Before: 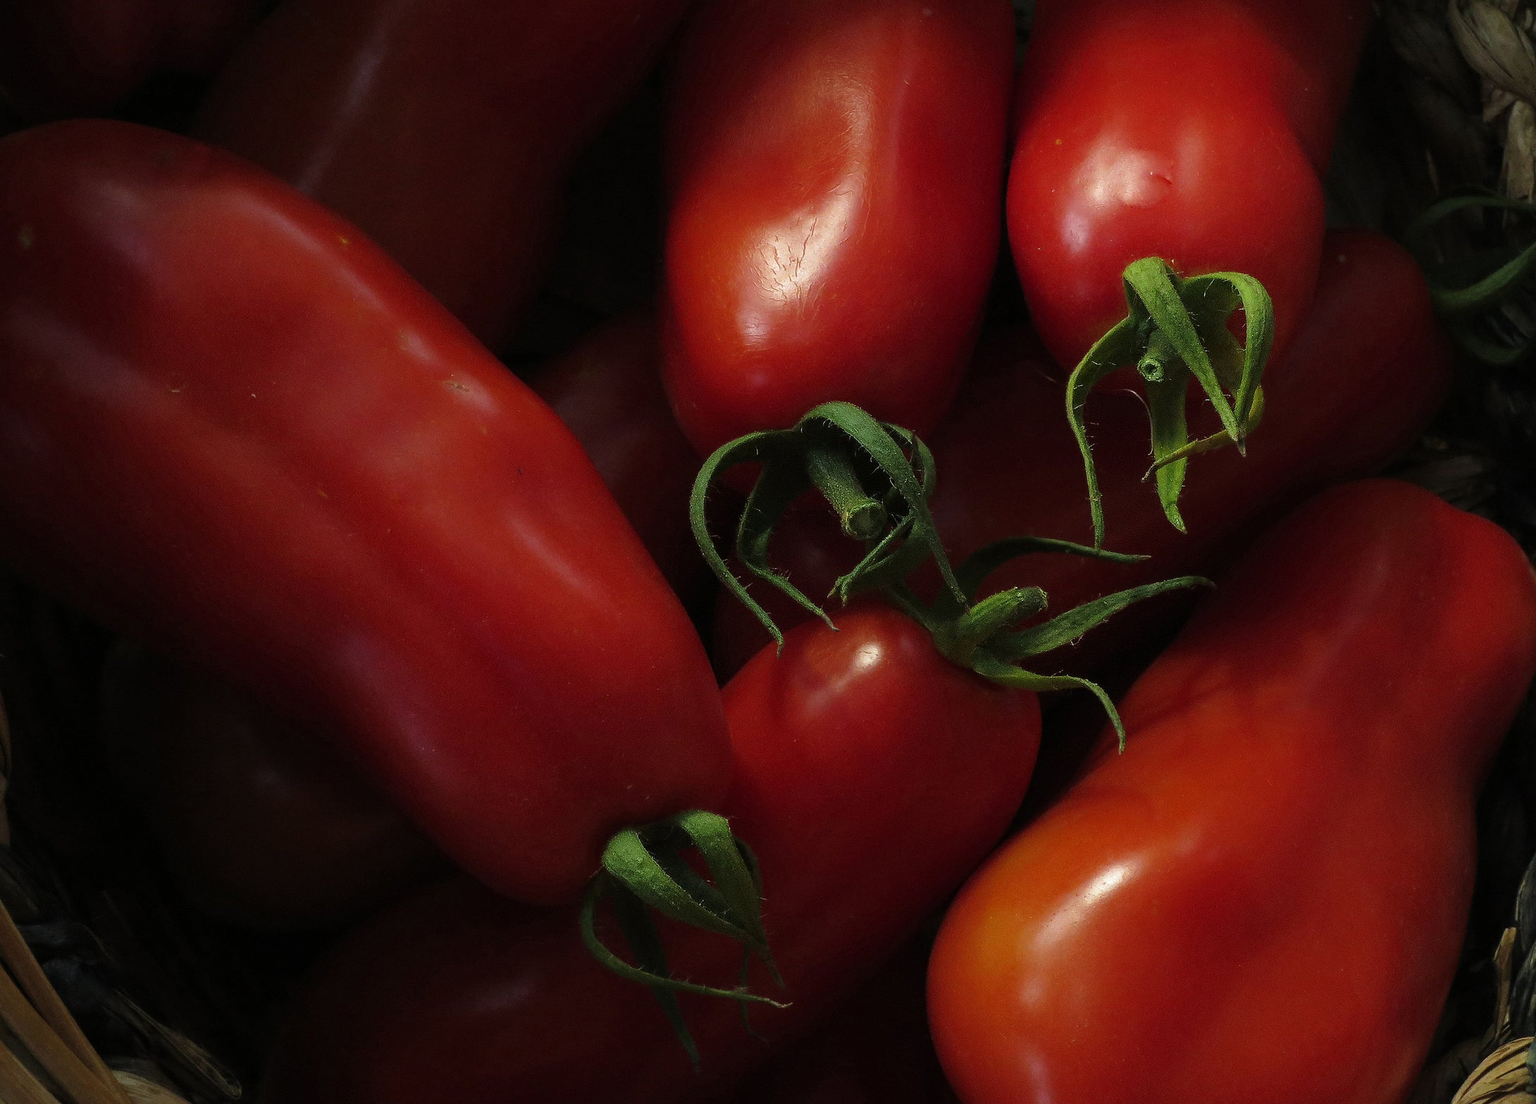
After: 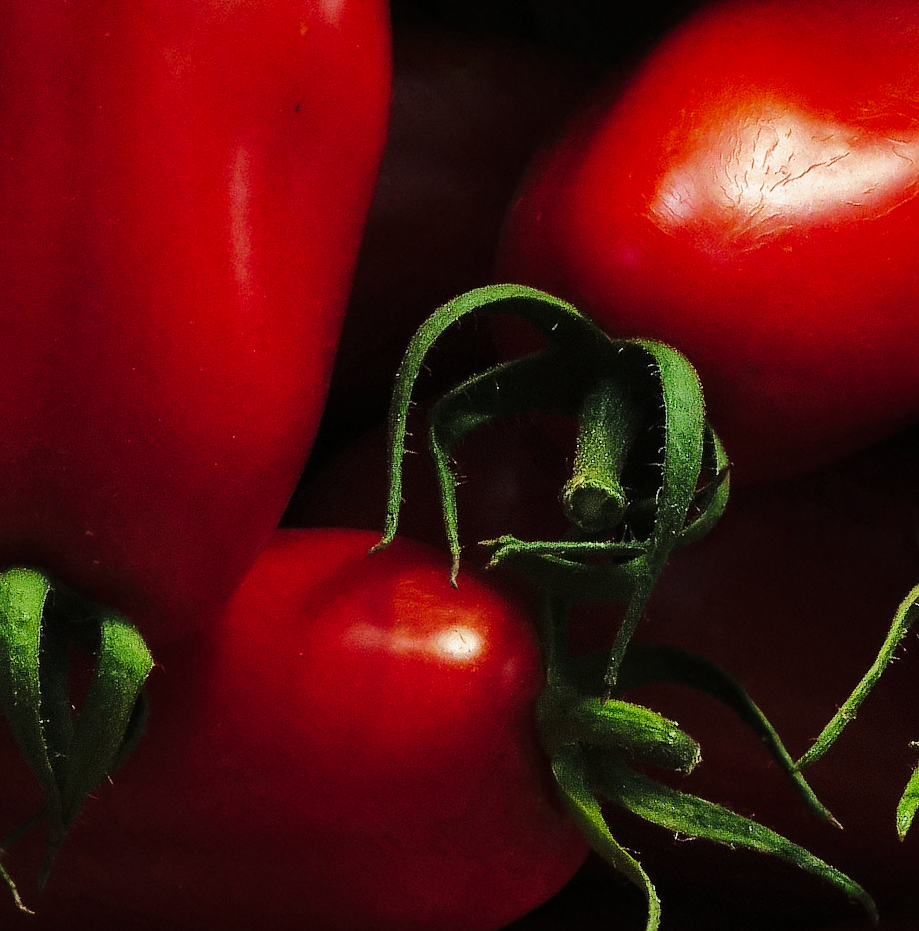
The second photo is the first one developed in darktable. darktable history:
shadows and highlights: shadows 30.67, highlights -62.44, soften with gaussian
crop and rotate: angle -45.25°, top 16.088%, right 0.905%, bottom 11.723%
color zones: curves: ch0 [(0, 0.5) (0.143, 0.5) (0.286, 0.5) (0.429, 0.5) (0.62, 0.489) (0.714, 0.445) (0.844, 0.496) (1, 0.5)]; ch1 [(0, 0.5) (0.143, 0.5) (0.286, 0.5) (0.429, 0.5) (0.571, 0.5) (0.714, 0.523) (0.857, 0.5) (1, 0.5)]
base curve: curves: ch0 [(0, 0) (0.036, 0.025) (0.121, 0.166) (0.206, 0.329) (0.605, 0.79) (1, 1)], preserve colors none
exposure: compensate highlight preservation false
haze removal: compatibility mode true, adaptive false
